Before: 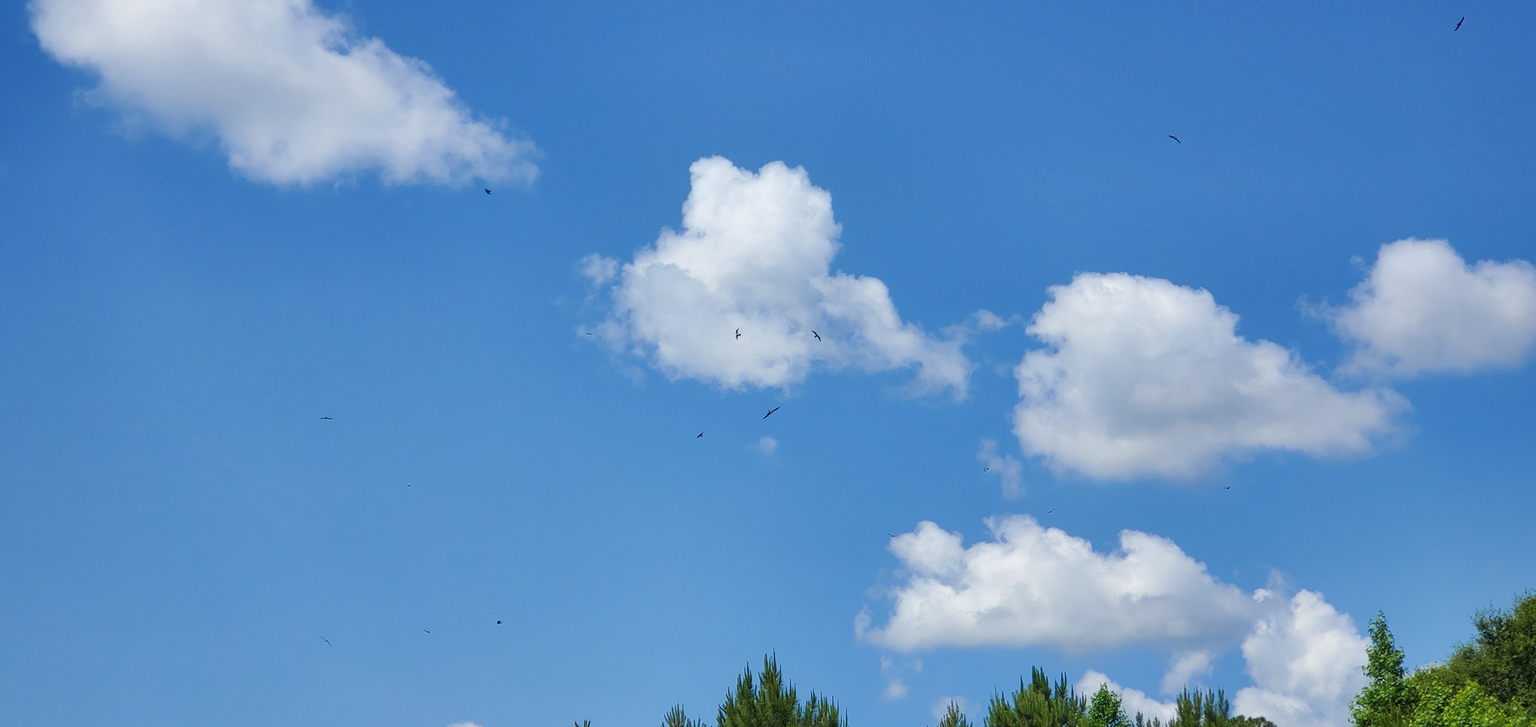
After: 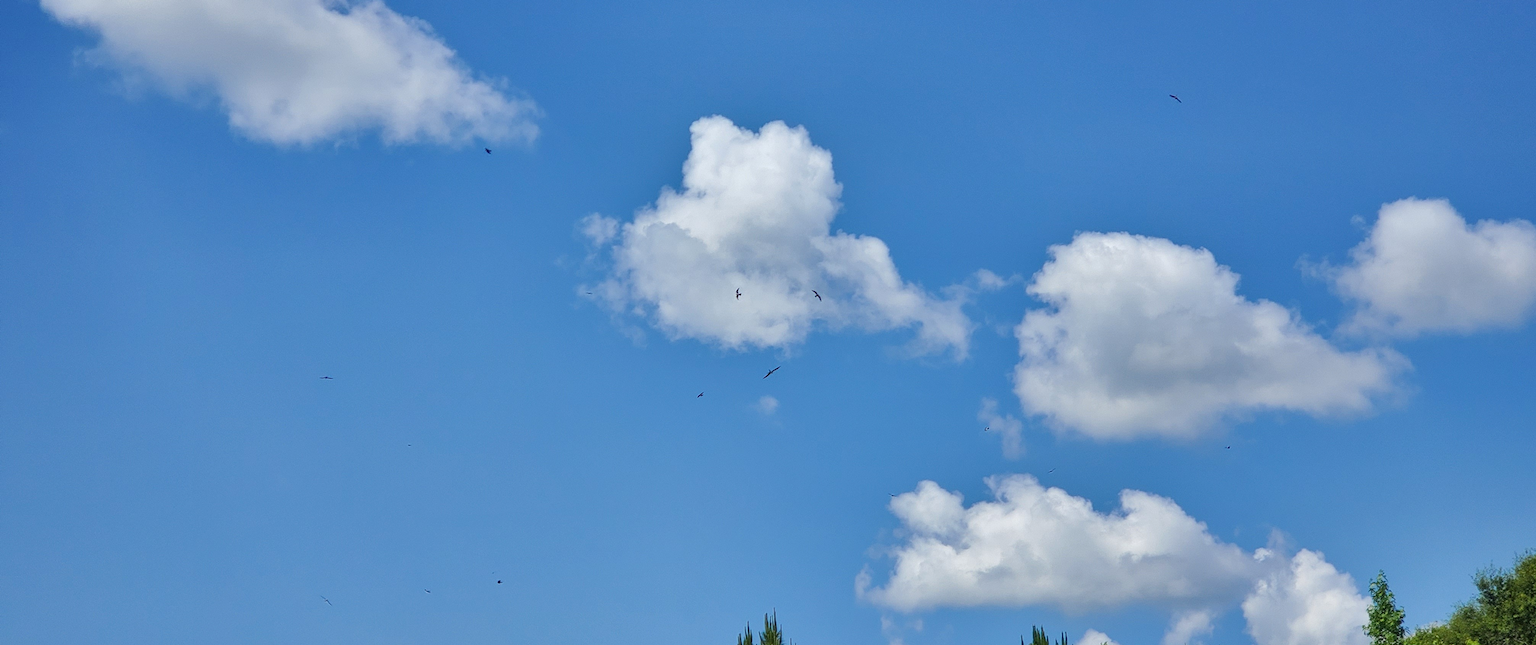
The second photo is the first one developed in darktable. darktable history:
crop and rotate: top 5.609%, bottom 5.609%
shadows and highlights: soften with gaussian
